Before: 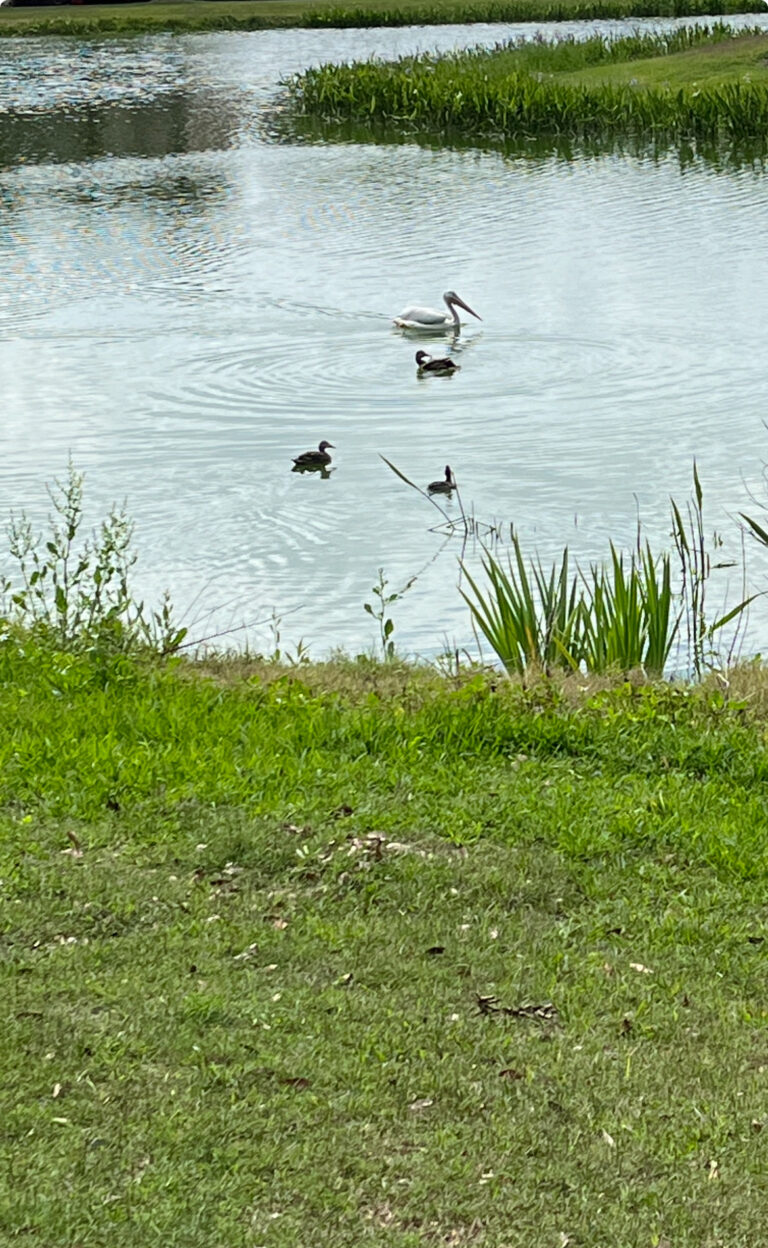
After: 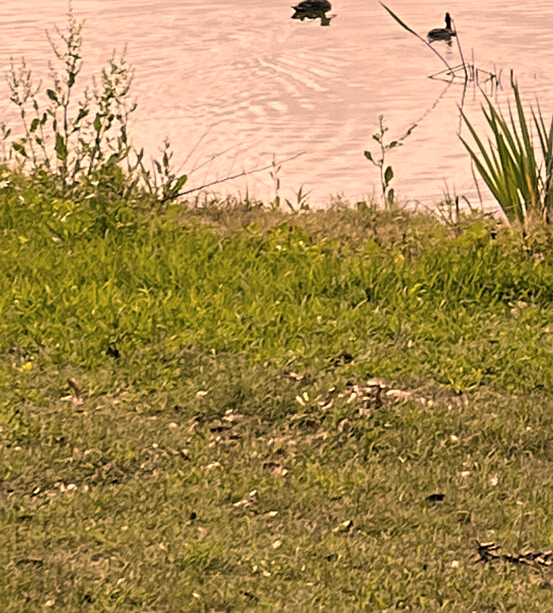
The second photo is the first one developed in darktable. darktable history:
sharpen: radius 1.846, amount 0.392, threshold 1.516
crop: top 36.3%, right 27.958%, bottom 14.555%
color correction: highlights a* 39.41, highlights b* 39.56, saturation 0.692
base curve: curves: ch0 [(0, 0) (0.989, 0.992)], preserve colors none
